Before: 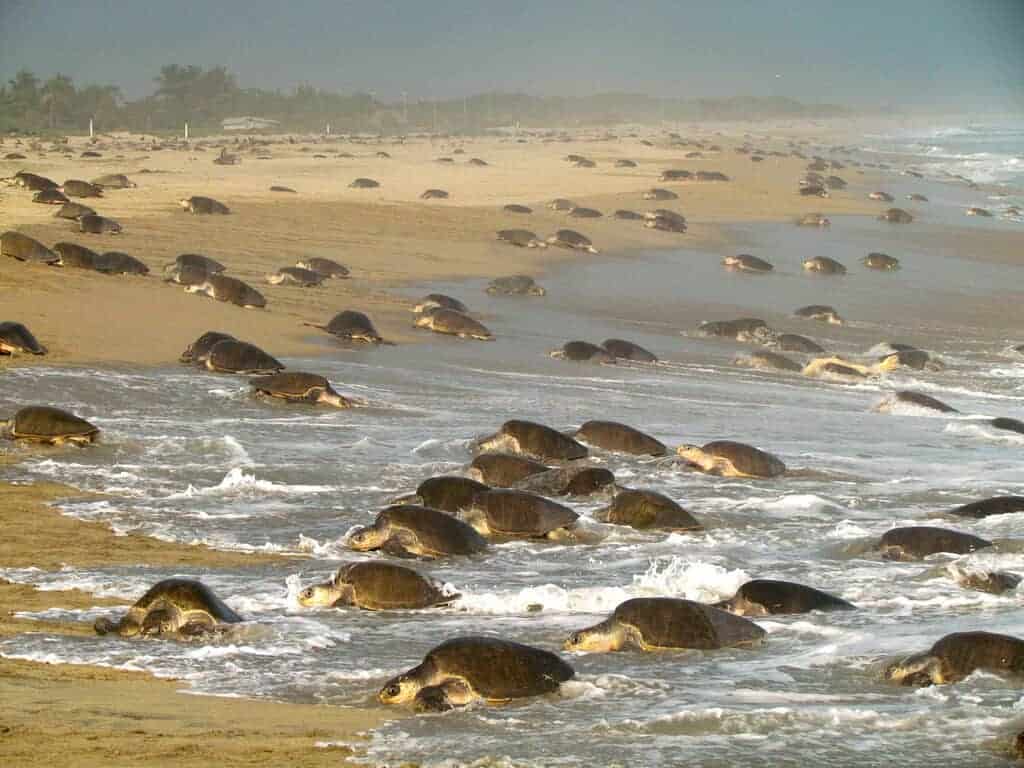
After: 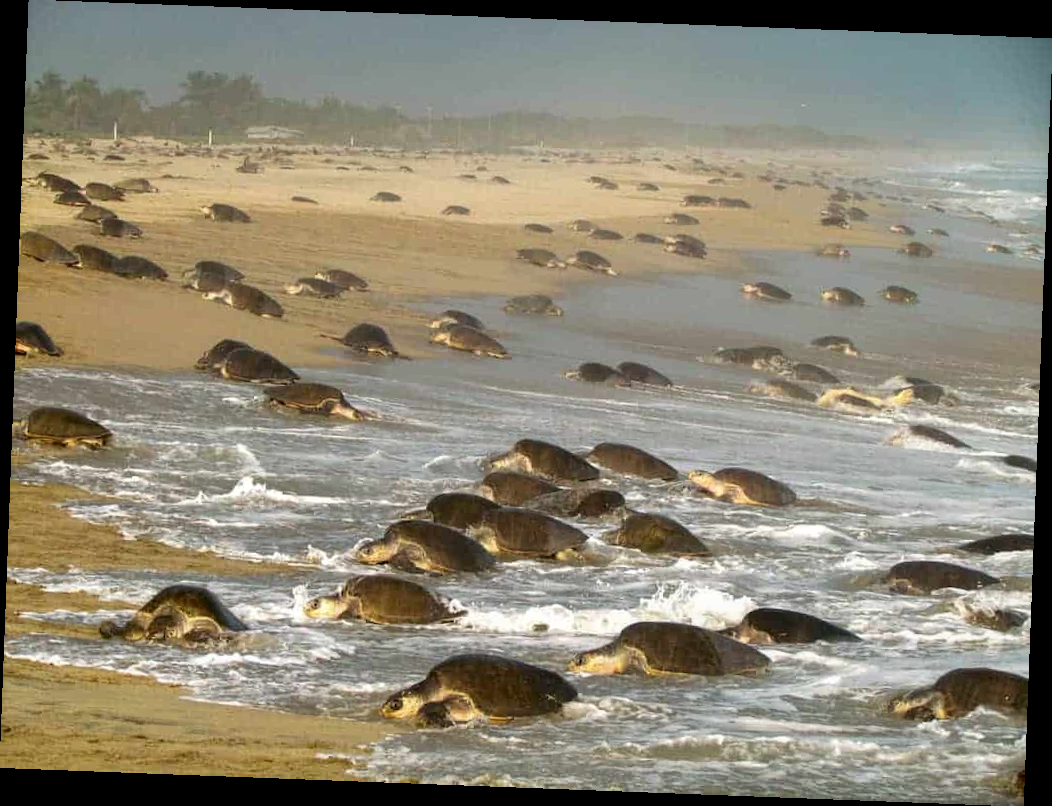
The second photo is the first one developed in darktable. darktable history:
rotate and perspective: rotation 2.17°, automatic cropping off
shadows and highlights: shadows 12, white point adjustment 1.2, highlights -0.36, soften with gaussian
local contrast: highlights 61%, shadows 106%, detail 107%, midtone range 0.529
